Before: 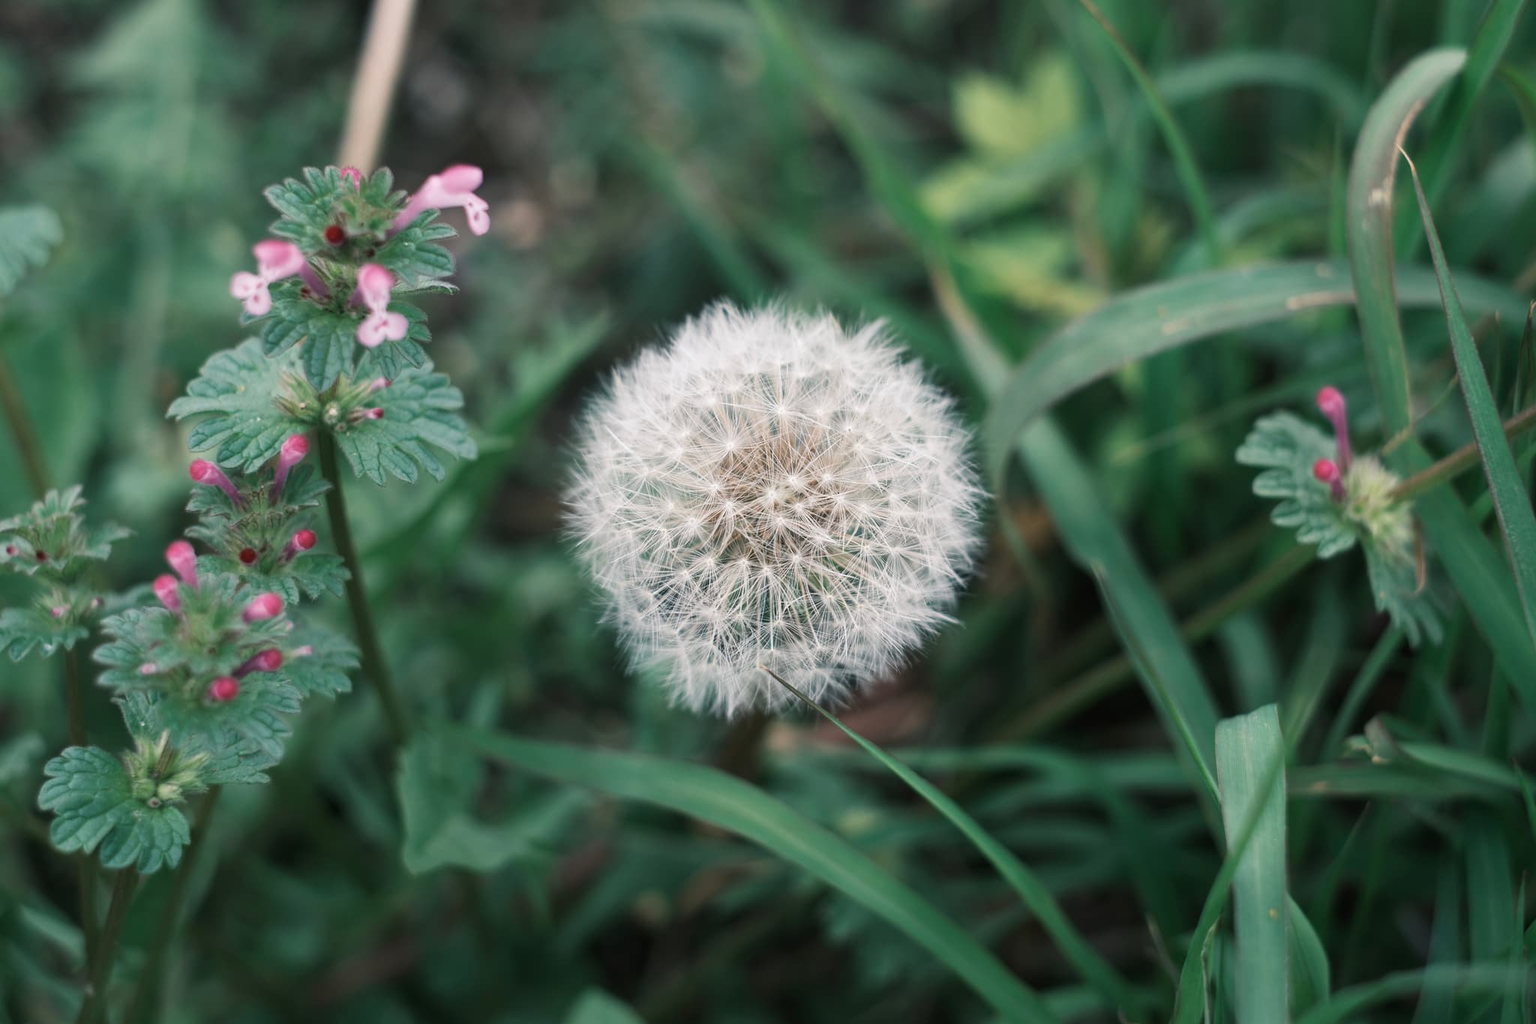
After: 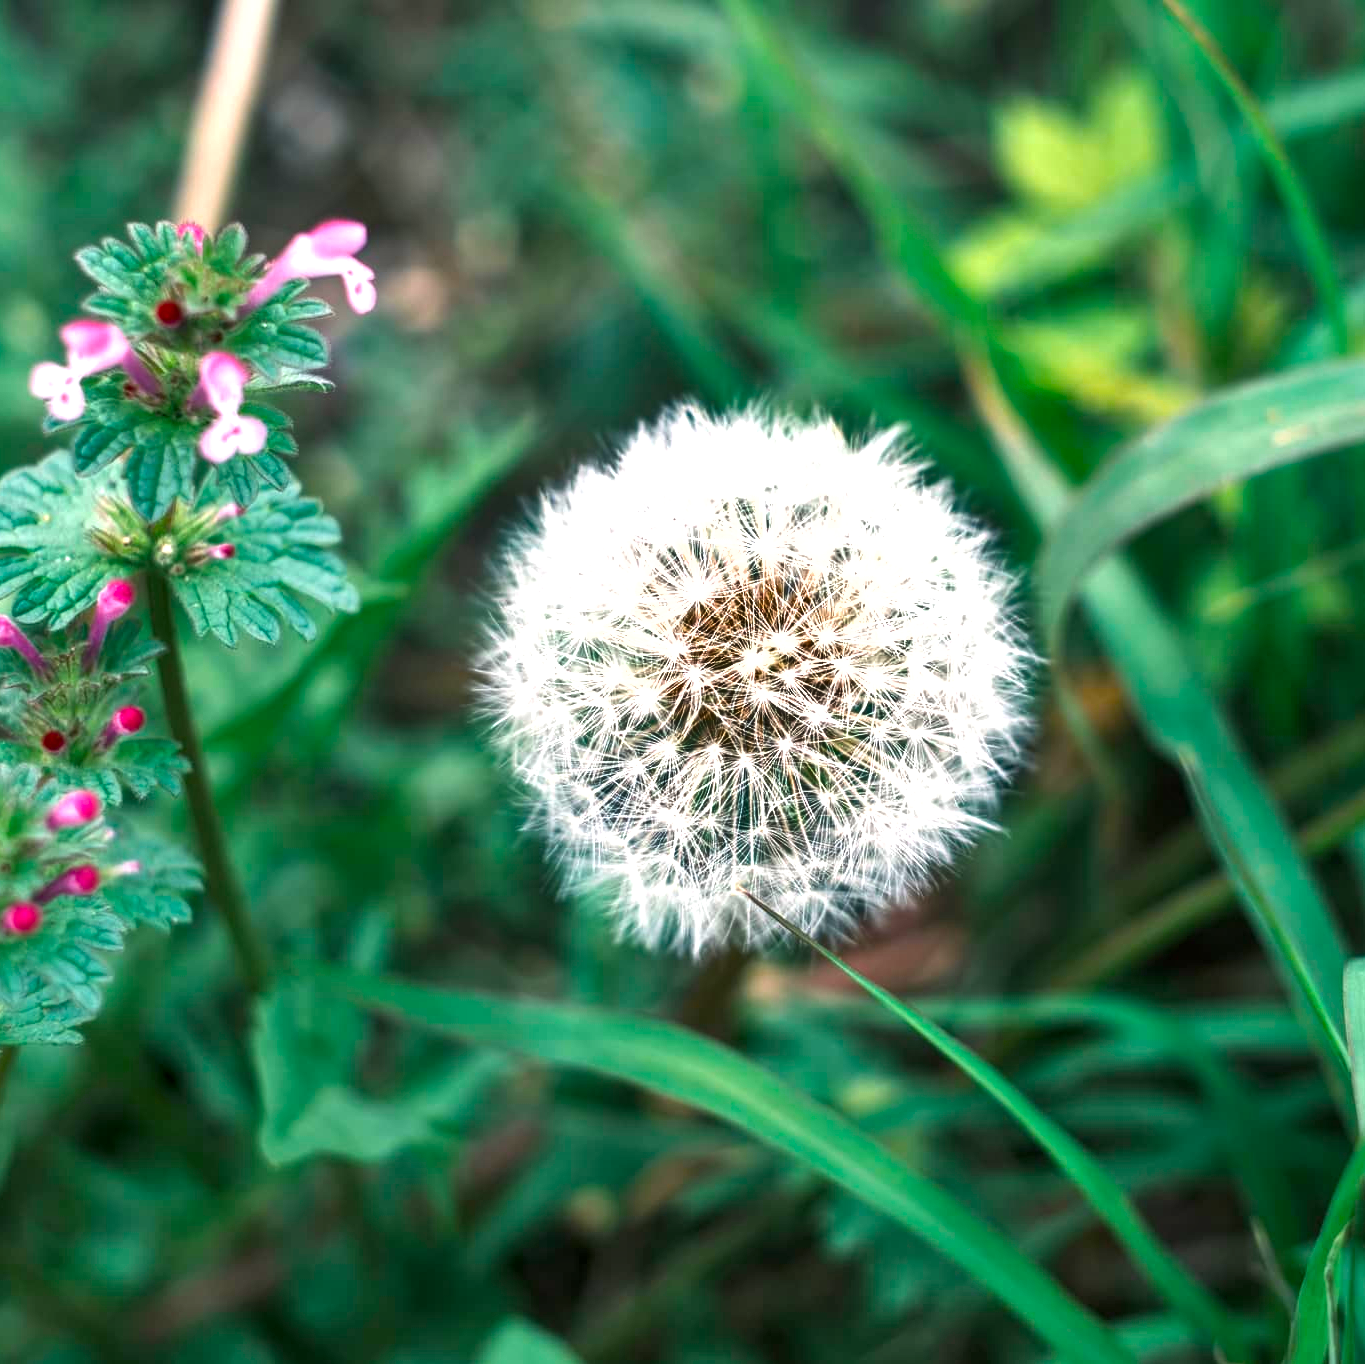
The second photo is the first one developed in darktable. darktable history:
crop and rotate: left 13.537%, right 19.796%
shadows and highlights: white point adjustment -3.64, highlights -63.34, highlights color adjustment 42%, soften with gaussian
exposure: compensate exposure bias true, compensate highlight preservation false
color balance rgb: linear chroma grading › global chroma 10%, perceptual saturation grading › global saturation 40%, perceptual brilliance grading › global brilliance 30%, global vibrance 20%
local contrast: on, module defaults
